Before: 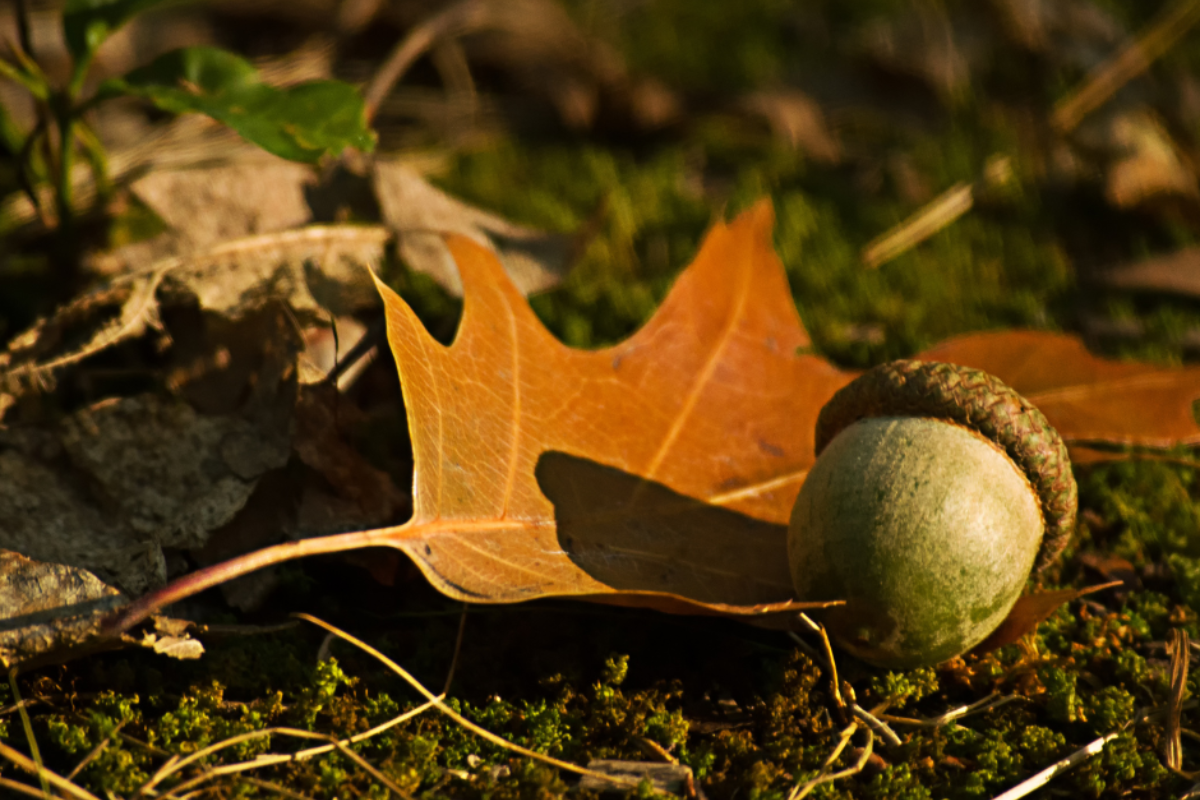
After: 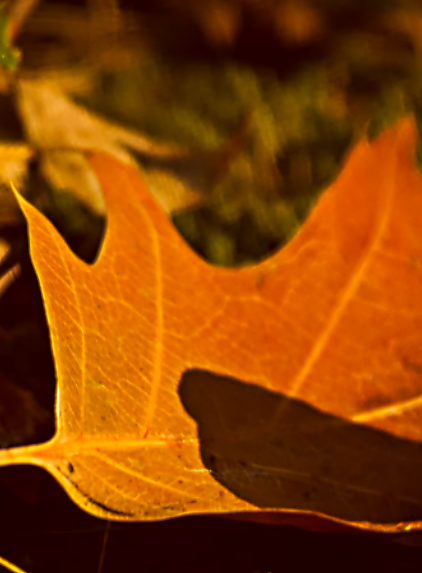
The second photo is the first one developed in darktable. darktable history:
crop and rotate: left 29.772%, top 10.344%, right 34.994%, bottom 17.948%
color correction: highlights a* 9.88, highlights b* 39.25, shadows a* 13.84, shadows b* 3.13
contrast equalizer: y [[0.5, 0.5, 0.5, 0.515, 0.749, 0.84], [0.5 ×6], [0.5 ×6], [0, 0, 0, 0.001, 0.067, 0.262], [0 ×6]]
